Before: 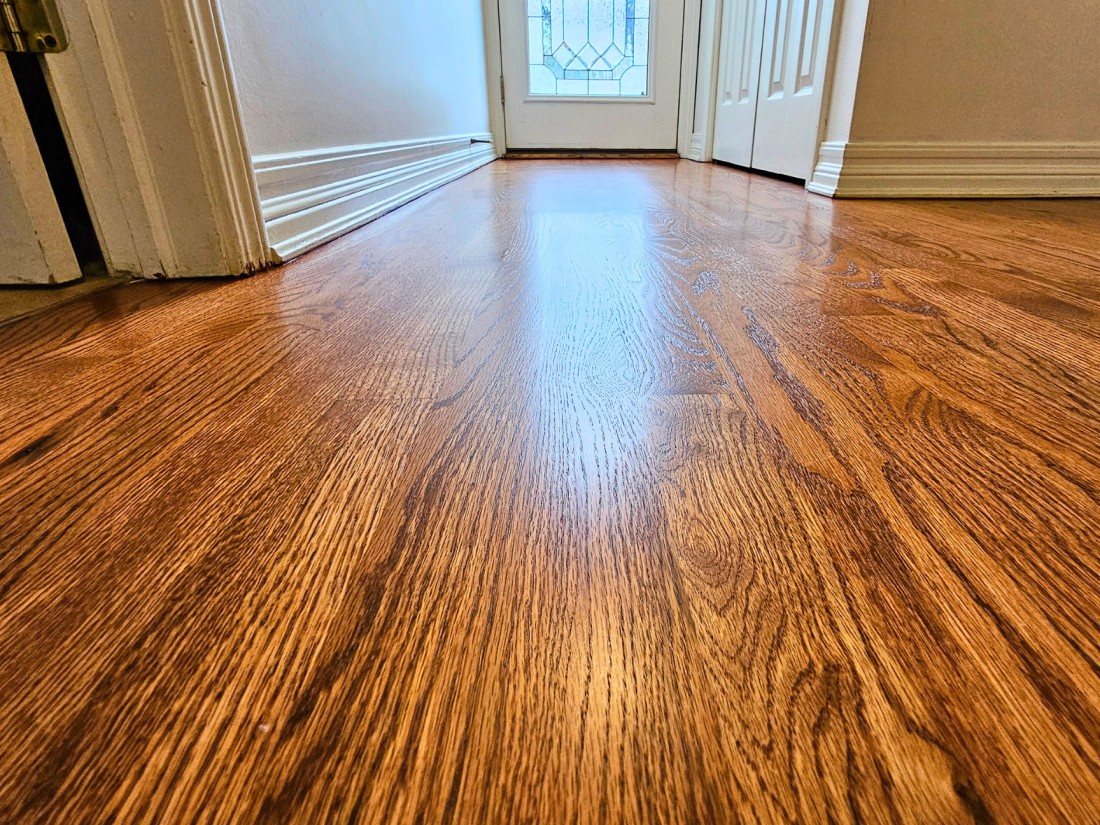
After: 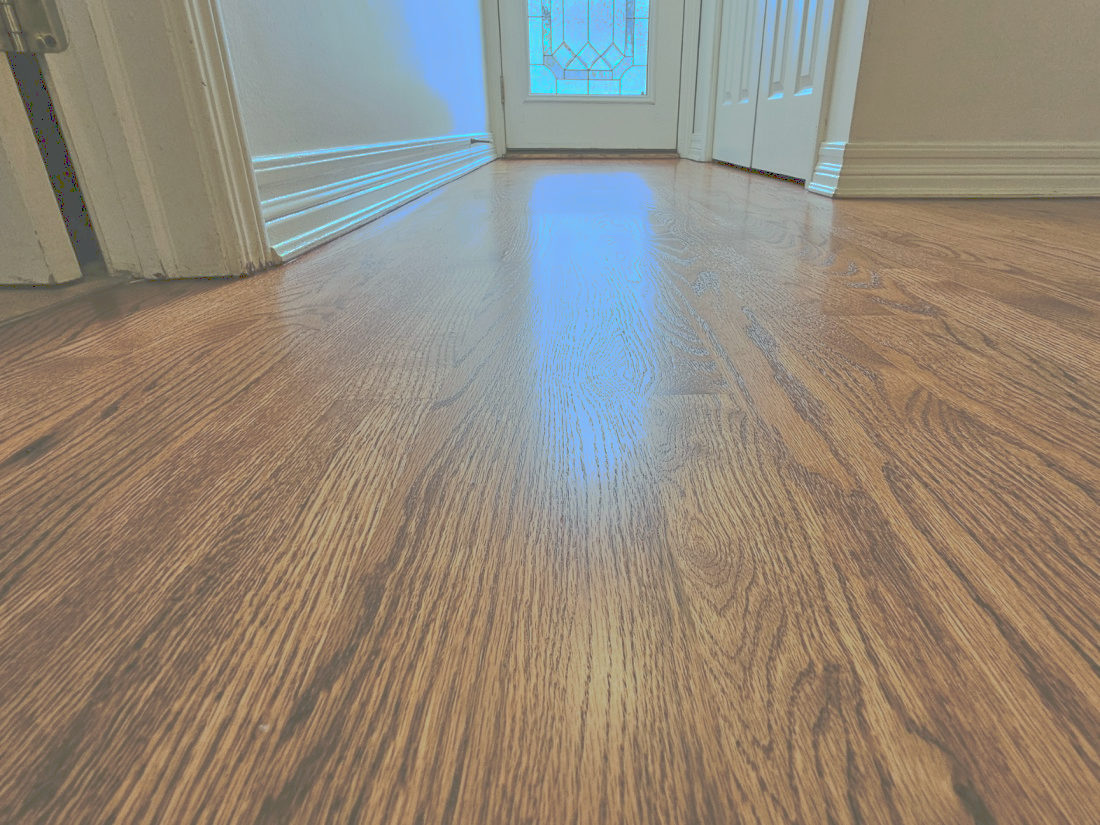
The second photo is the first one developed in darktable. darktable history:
tone curve: curves: ch0 [(0, 0) (0.003, 0.322) (0.011, 0.327) (0.025, 0.345) (0.044, 0.365) (0.069, 0.378) (0.1, 0.391) (0.136, 0.403) (0.177, 0.412) (0.224, 0.429) (0.277, 0.448) (0.335, 0.474) (0.399, 0.503) (0.468, 0.537) (0.543, 0.57) (0.623, 0.61) (0.709, 0.653) (0.801, 0.699) (0.898, 0.75) (1, 1)], preserve colors none
color correction: highlights a* -6.69, highlights b* 0.49
